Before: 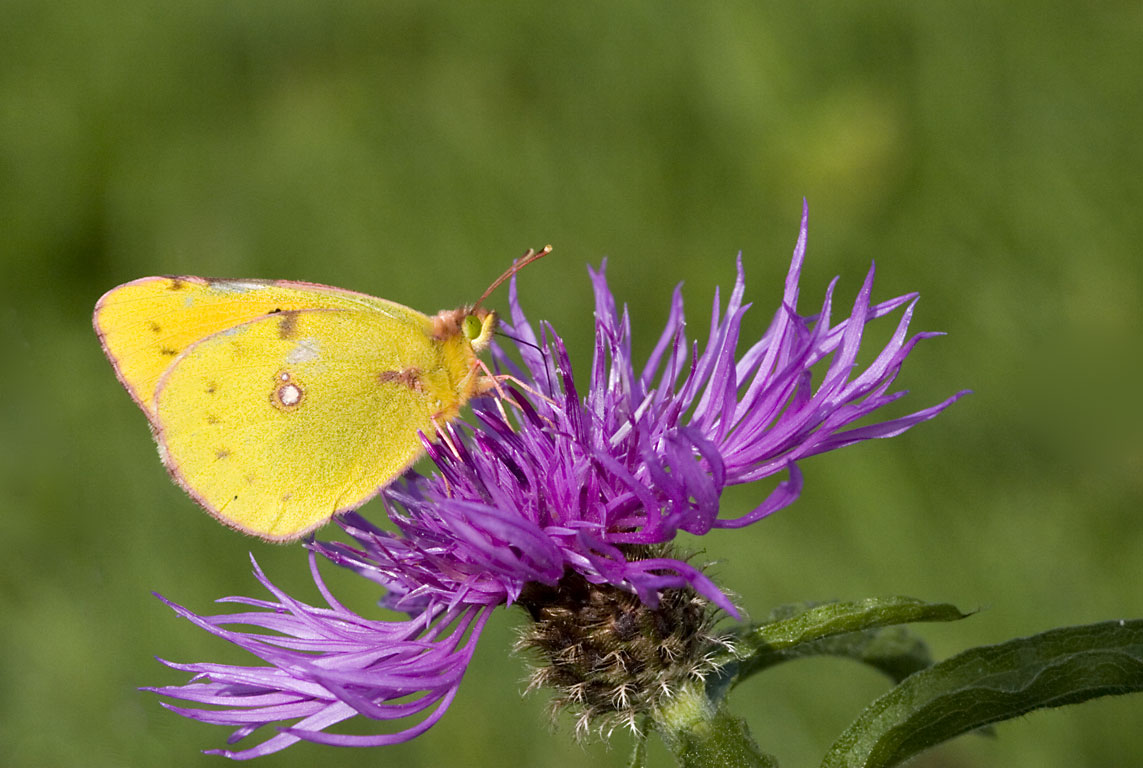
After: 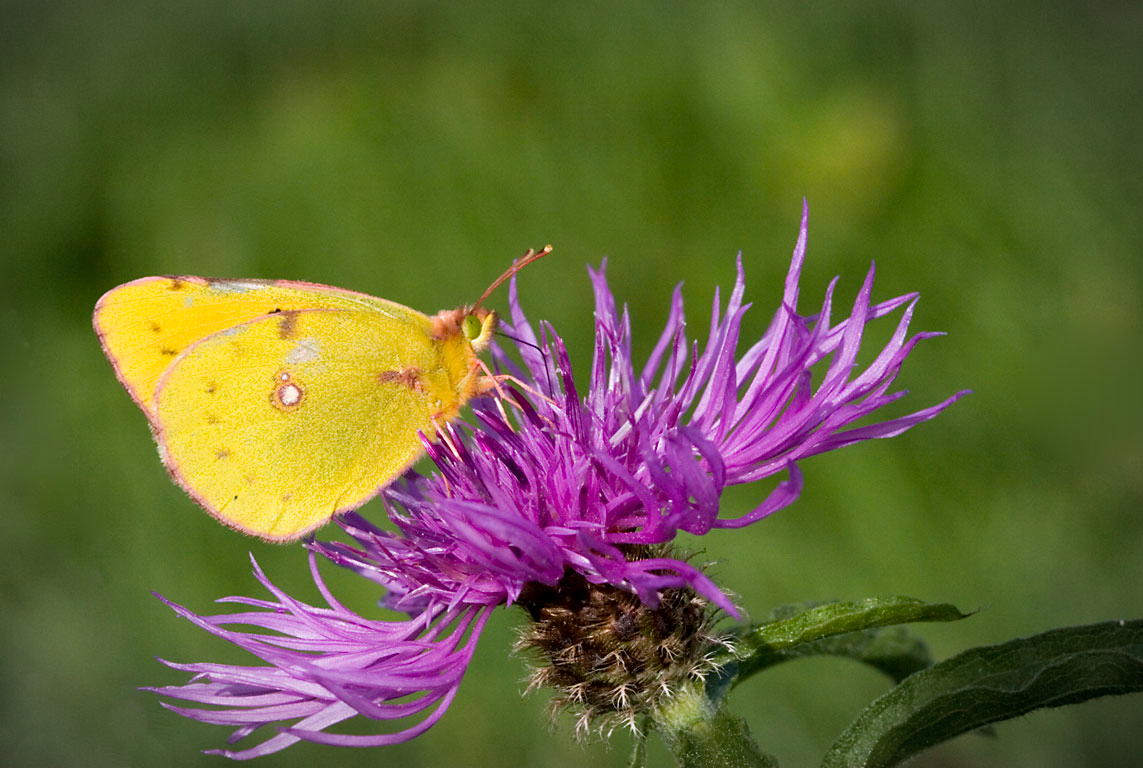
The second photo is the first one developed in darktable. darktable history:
exposure: exposure -0.05 EV
vignetting: fall-off radius 60%, automatic ratio true
